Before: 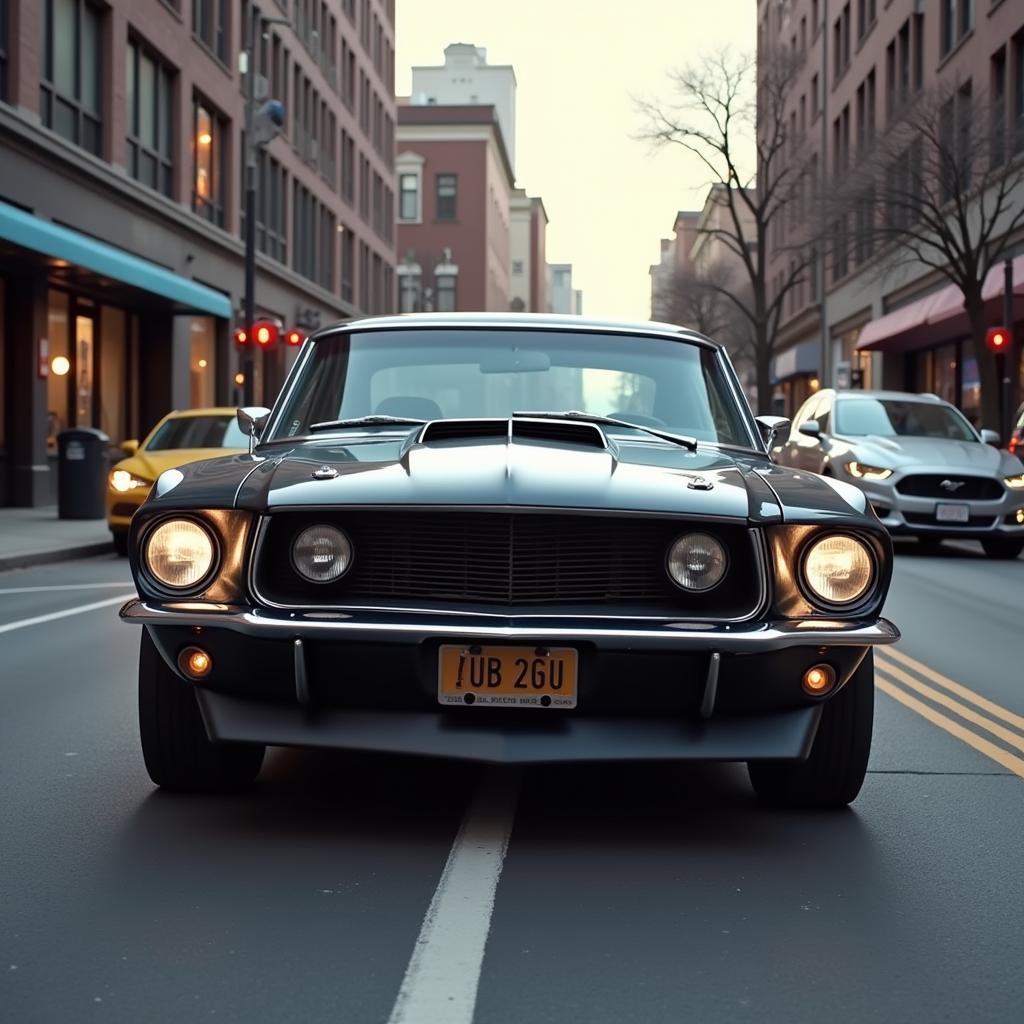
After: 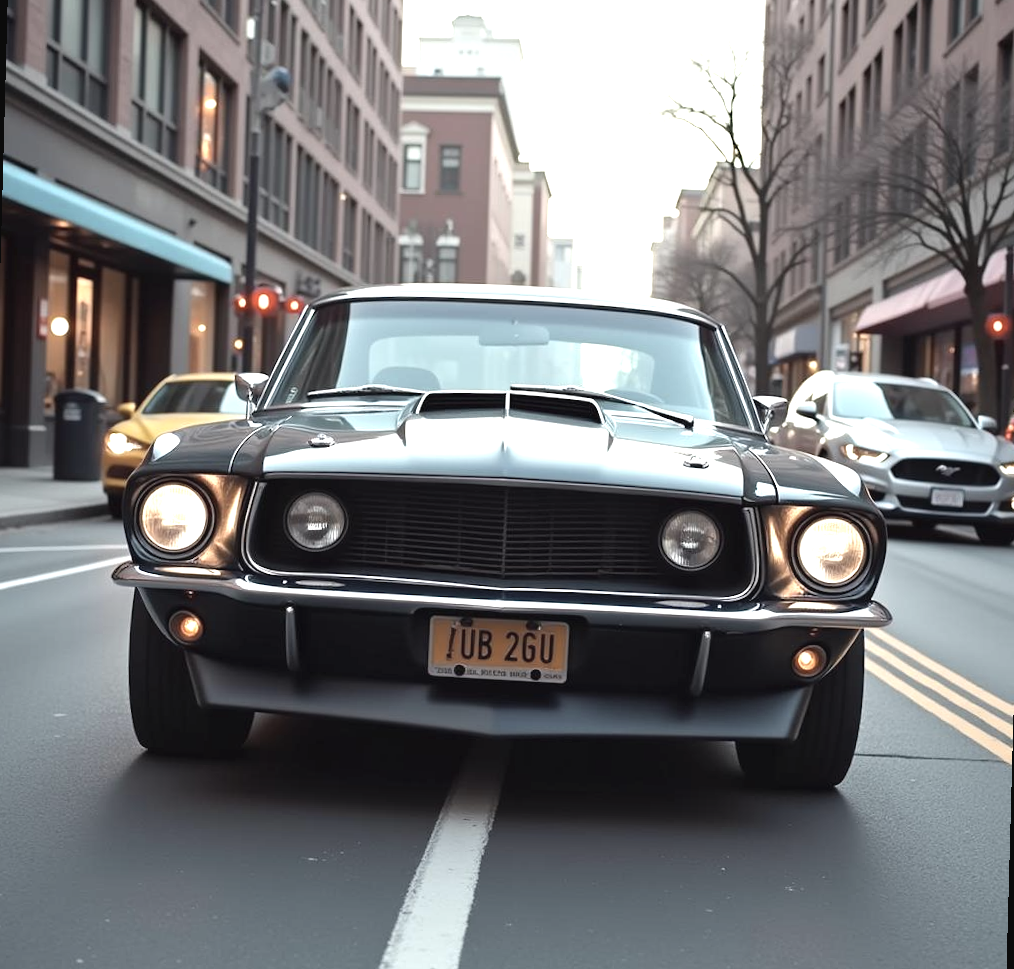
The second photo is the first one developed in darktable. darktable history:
exposure: black level correction 0, exposure 1.1 EV, compensate exposure bias true, compensate highlight preservation false
contrast brightness saturation: contrast -0.05, saturation -0.41
rotate and perspective: rotation 1.57°, crop left 0.018, crop right 0.982, crop top 0.039, crop bottom 0.961
